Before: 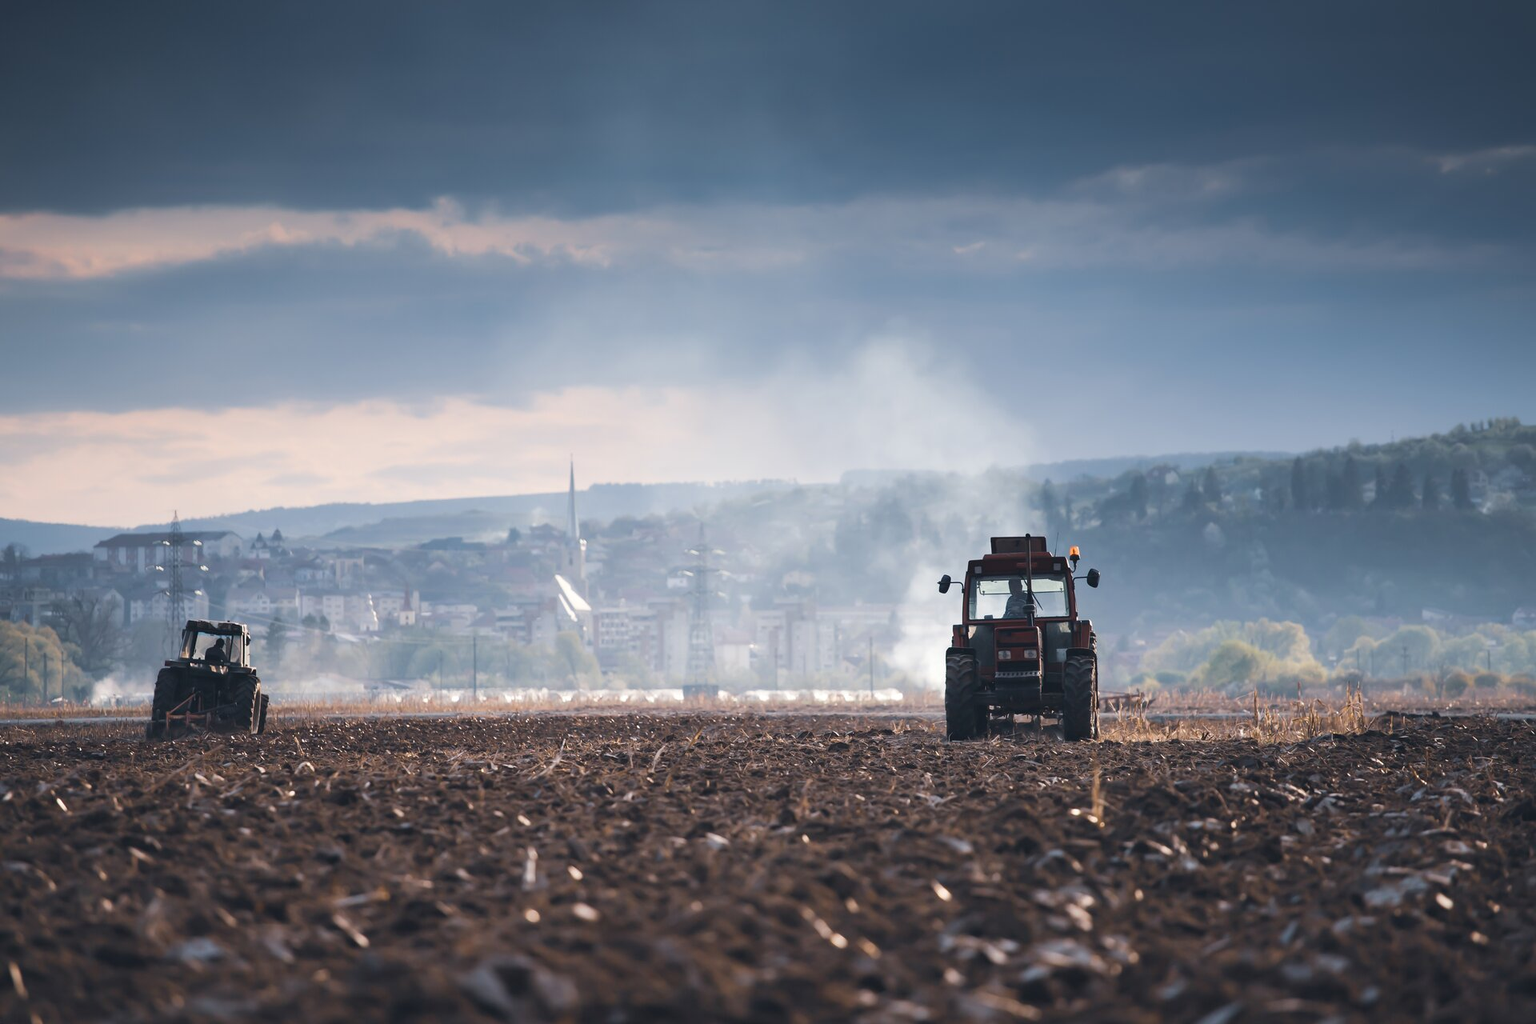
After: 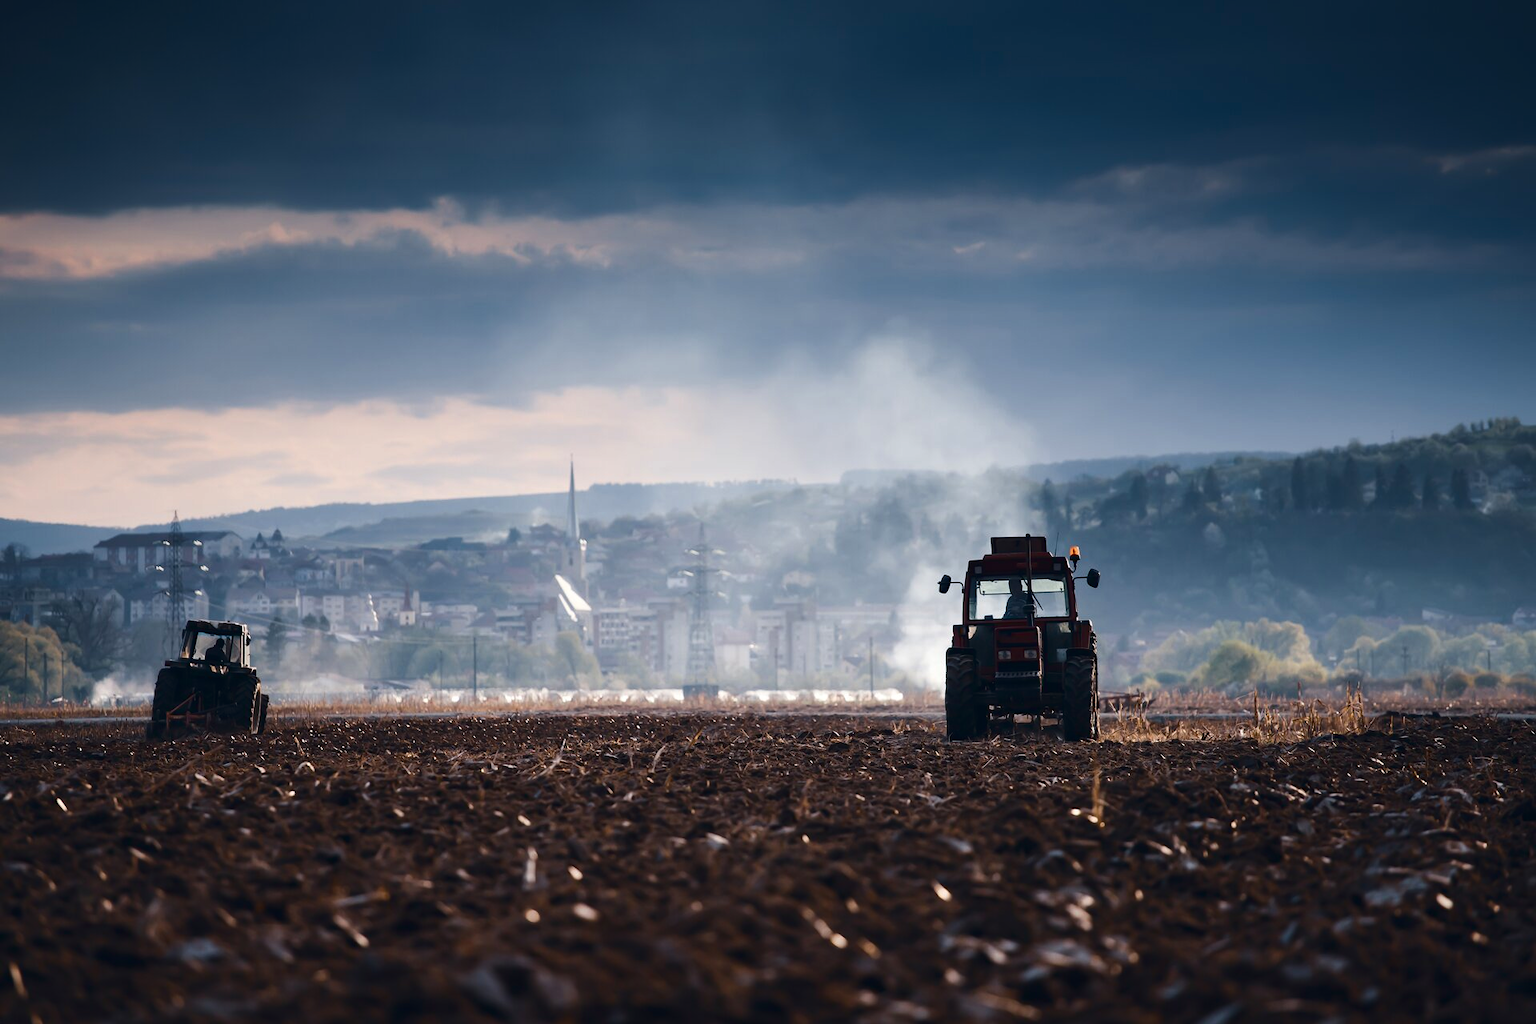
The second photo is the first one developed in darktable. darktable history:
contrast brightness saturation: contrast 0.13, brightness -0.24, saturation 0.144
